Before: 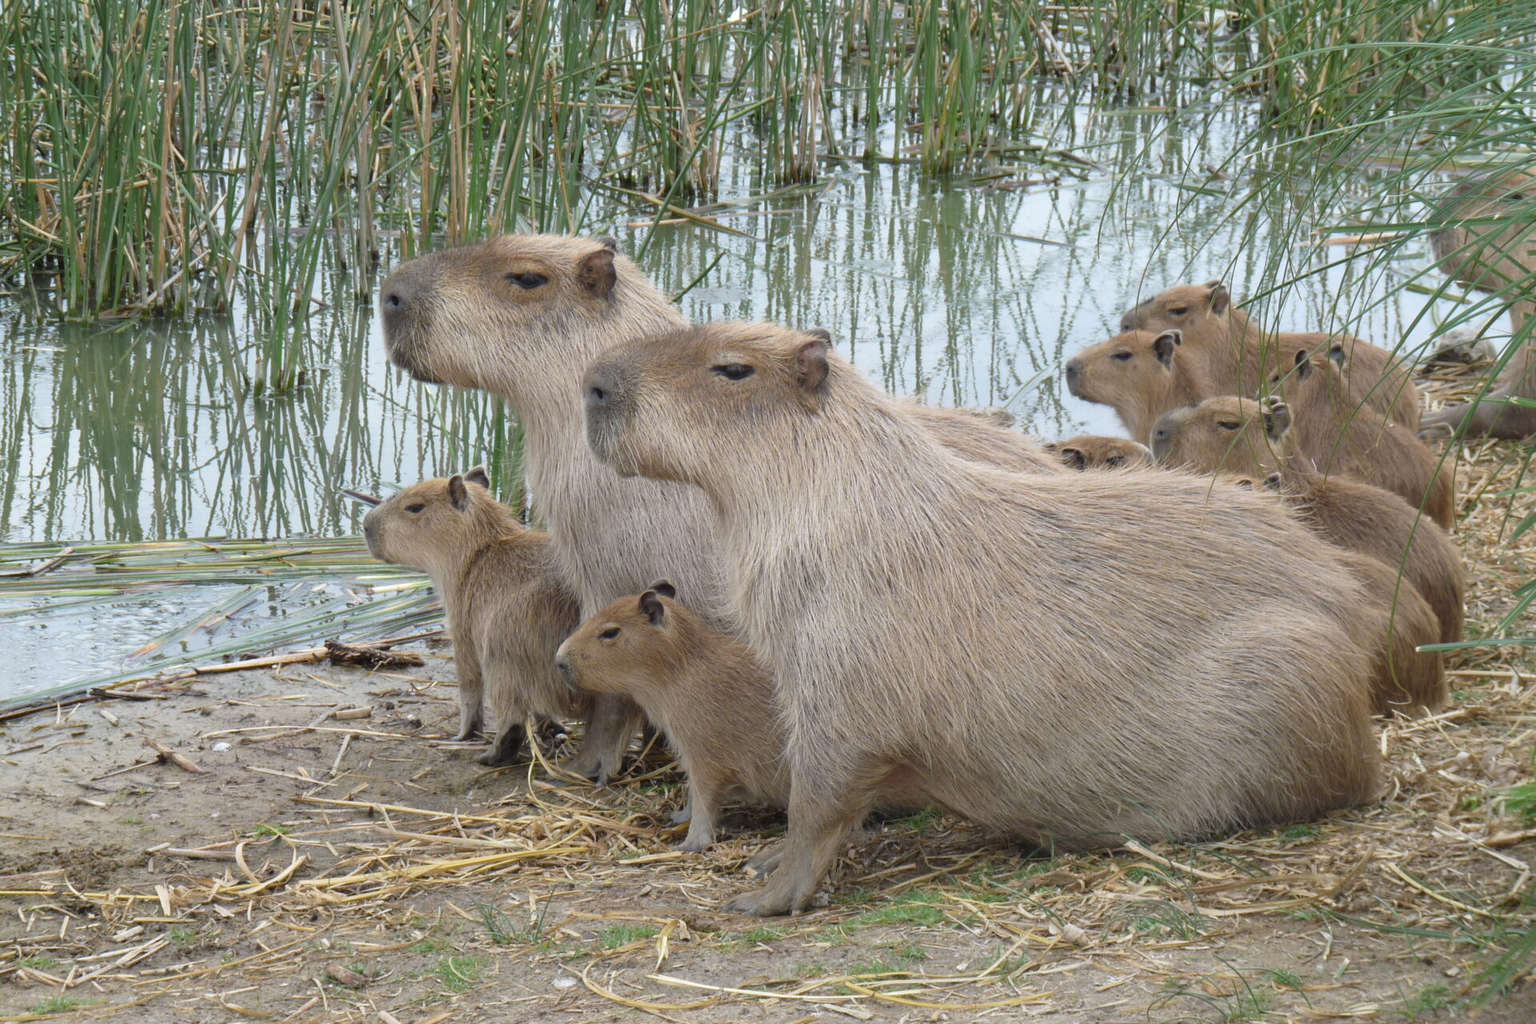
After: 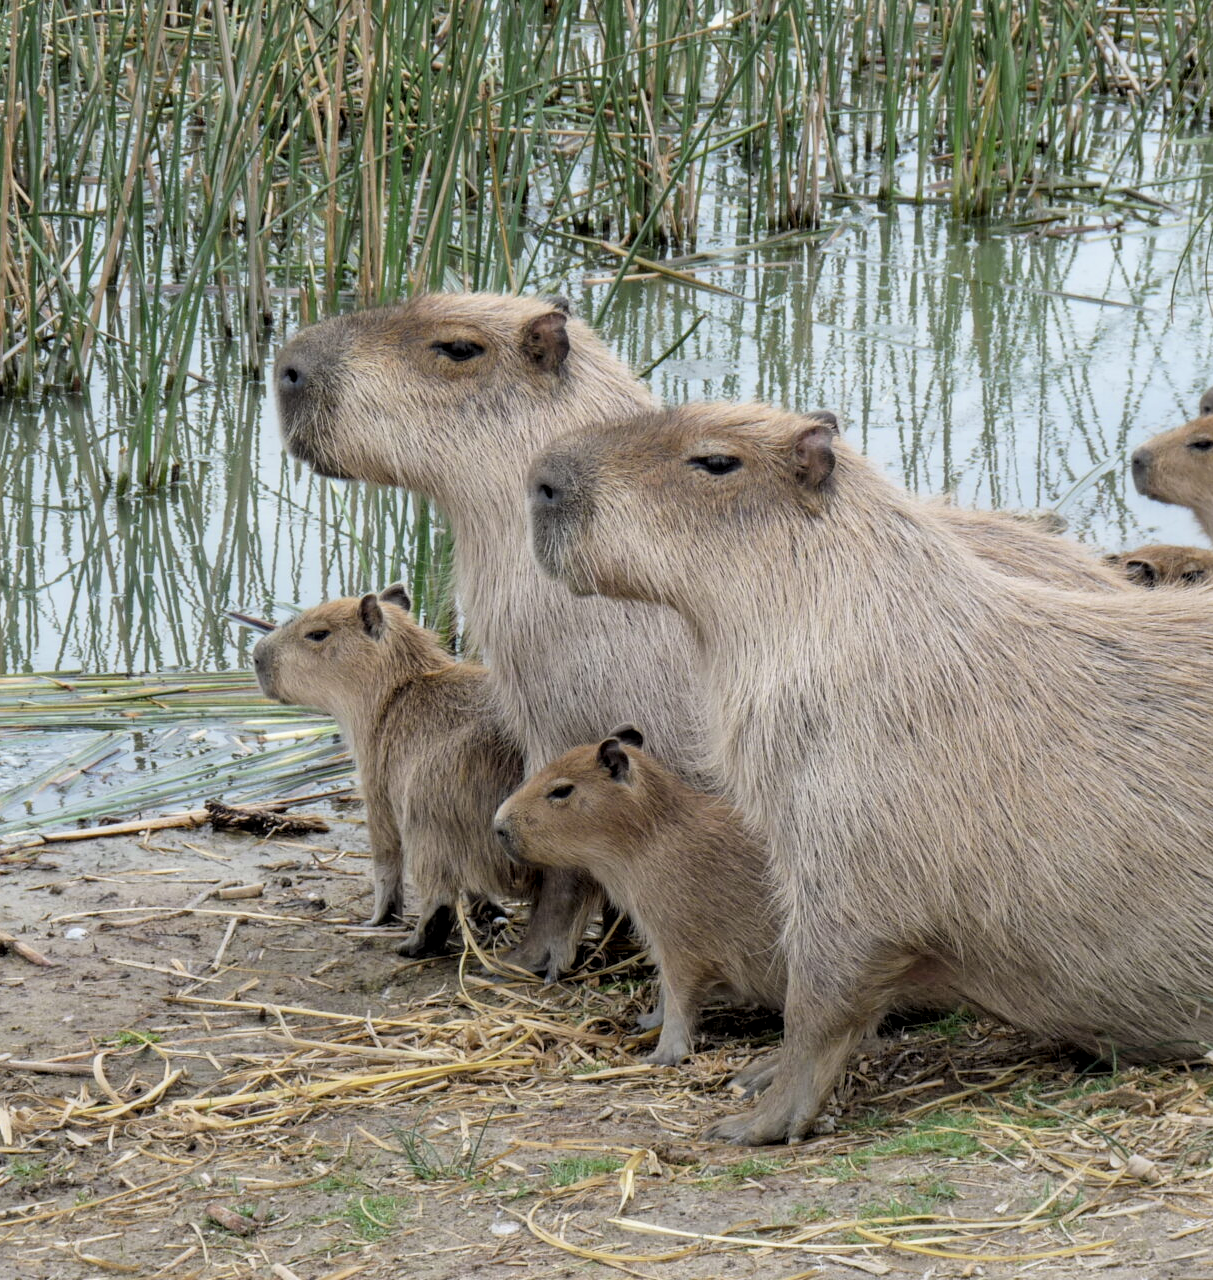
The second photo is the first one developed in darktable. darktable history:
crop: left 10.497%, right 26.29%
local contrast: on, module defaults
filmic rgb: black relative exposure -11.84 EV, white relative exposure 5.42 EV, hardness 4.49, latitude 49.97%, contrast 1.145, color science v6 (2022)
tone equalizer: edges refinement/feathering 500, mask exposure compensation -1.57 EV, preserve details no
